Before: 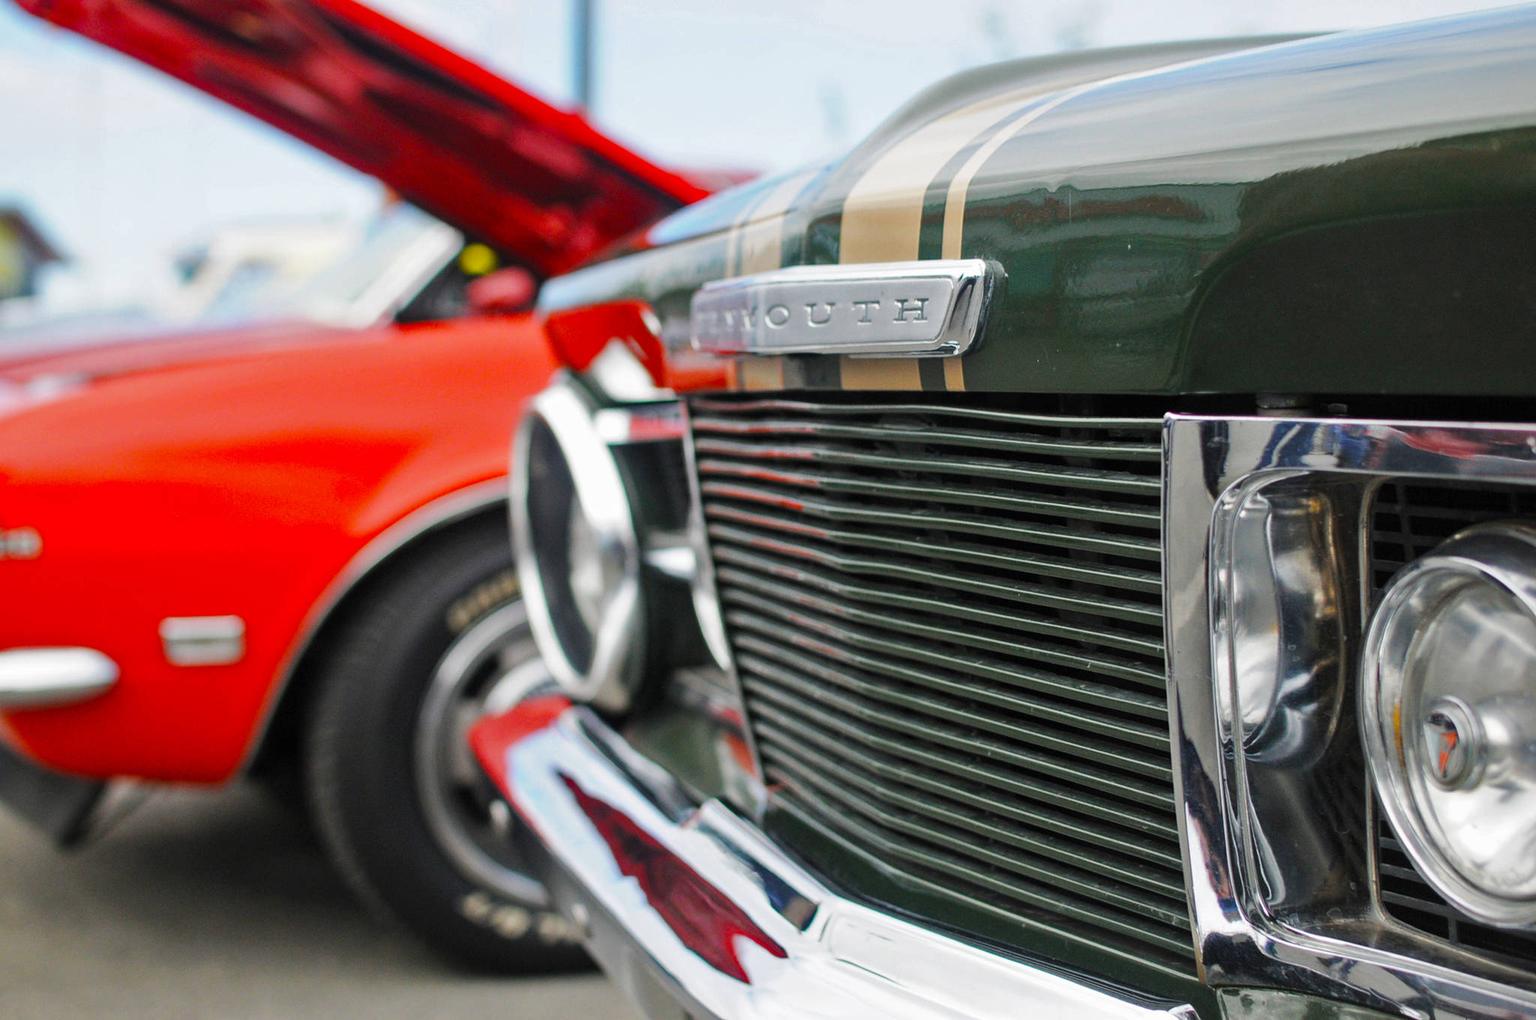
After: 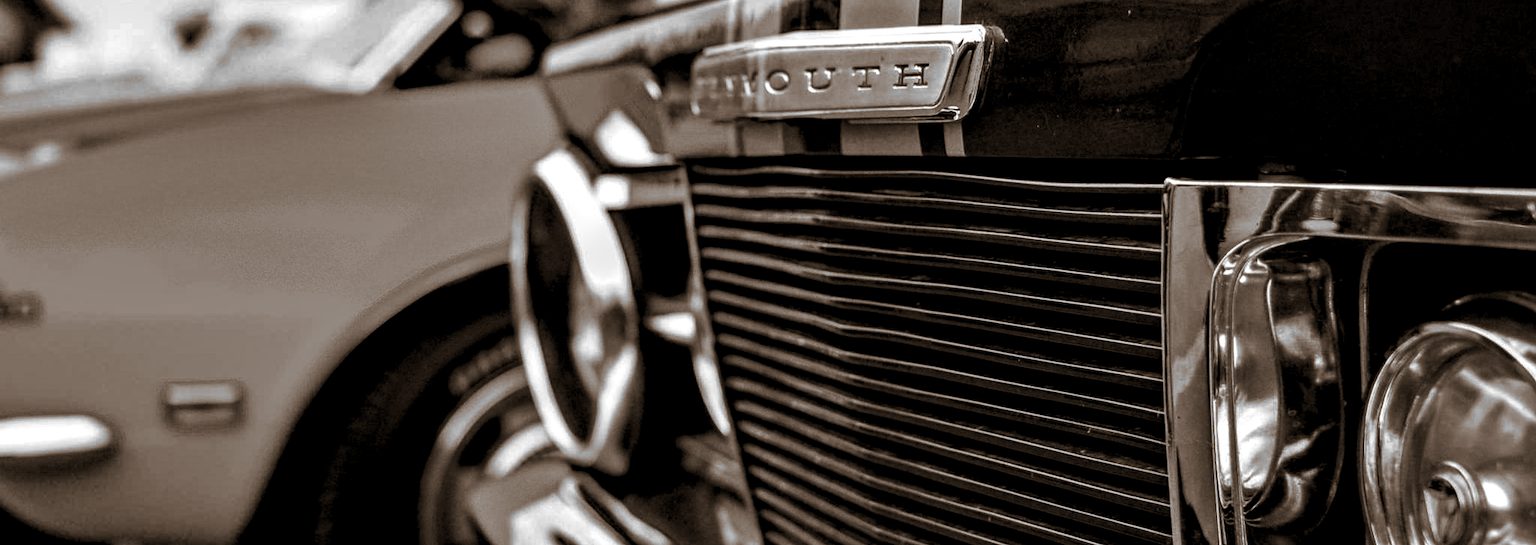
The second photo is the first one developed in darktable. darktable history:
contrast brightness saturation: contrast 0.05
local contrast: detail 203%
crop and rotate: top 23.043%, bottom 23.437%
color balance: mode lift, gamma, gain (sRGB), lift [1, 1, 0.101, 1]
exposure: exposure -0.177 EV, compensate highlight preservation false
monochrome: a 32, b 64, size 2.3
split-toning: shadows › hue 32.4°, shadows › saturation 0.51, highlights › hue 180°, highlights › saturation 0, balance -60.17, compress 55.19%
